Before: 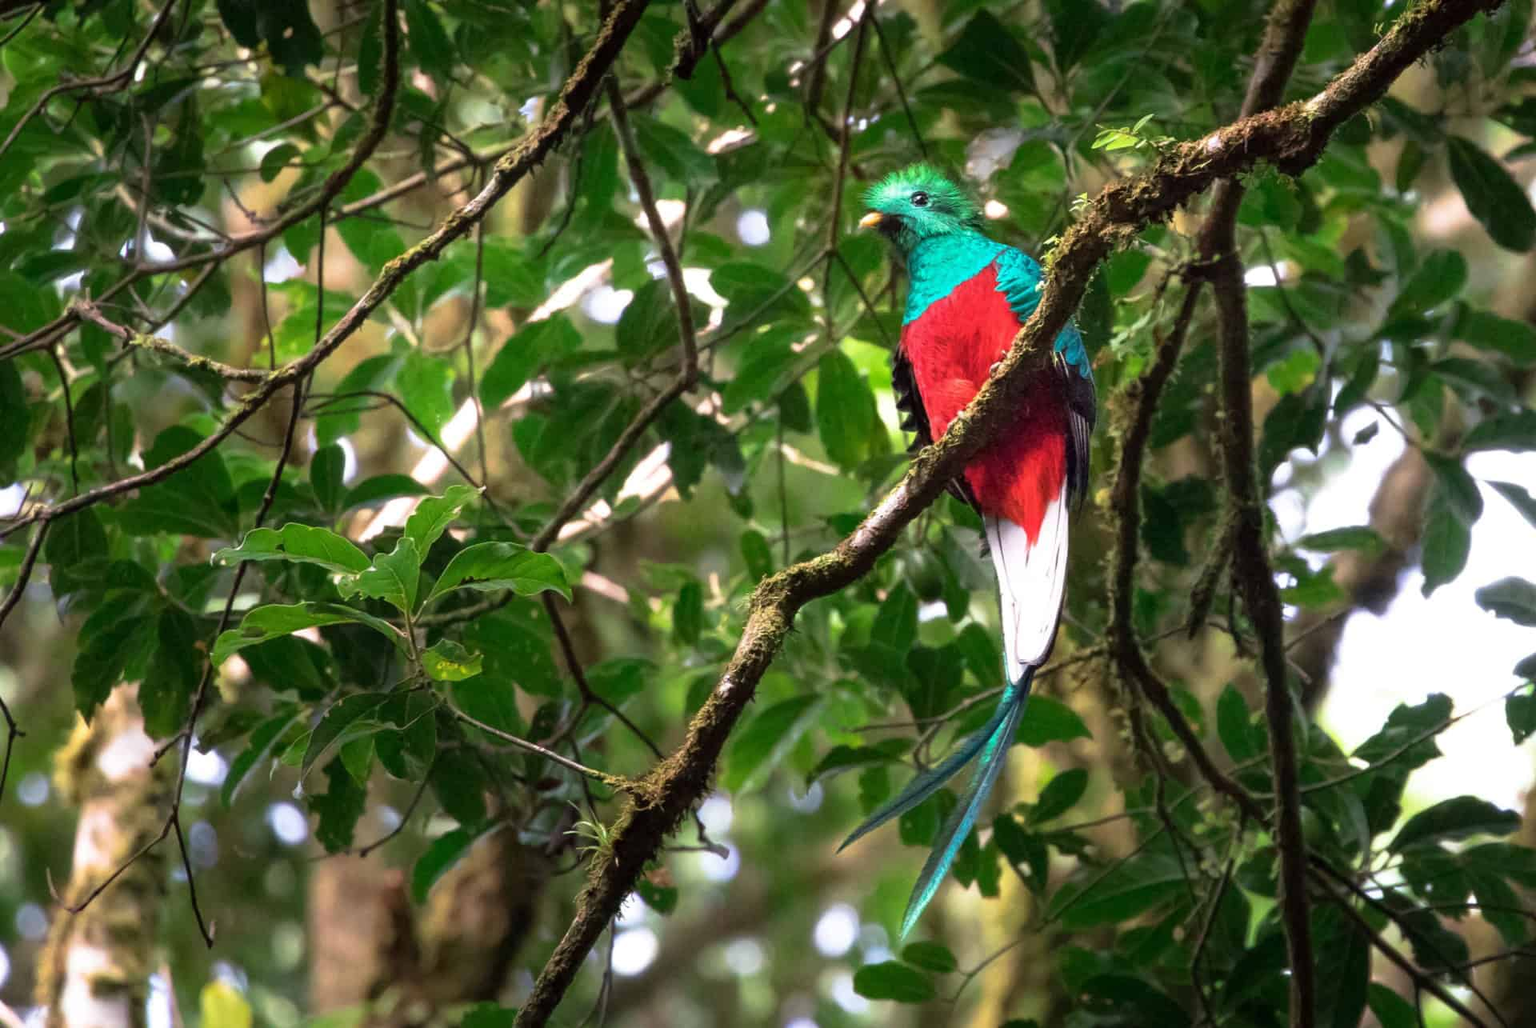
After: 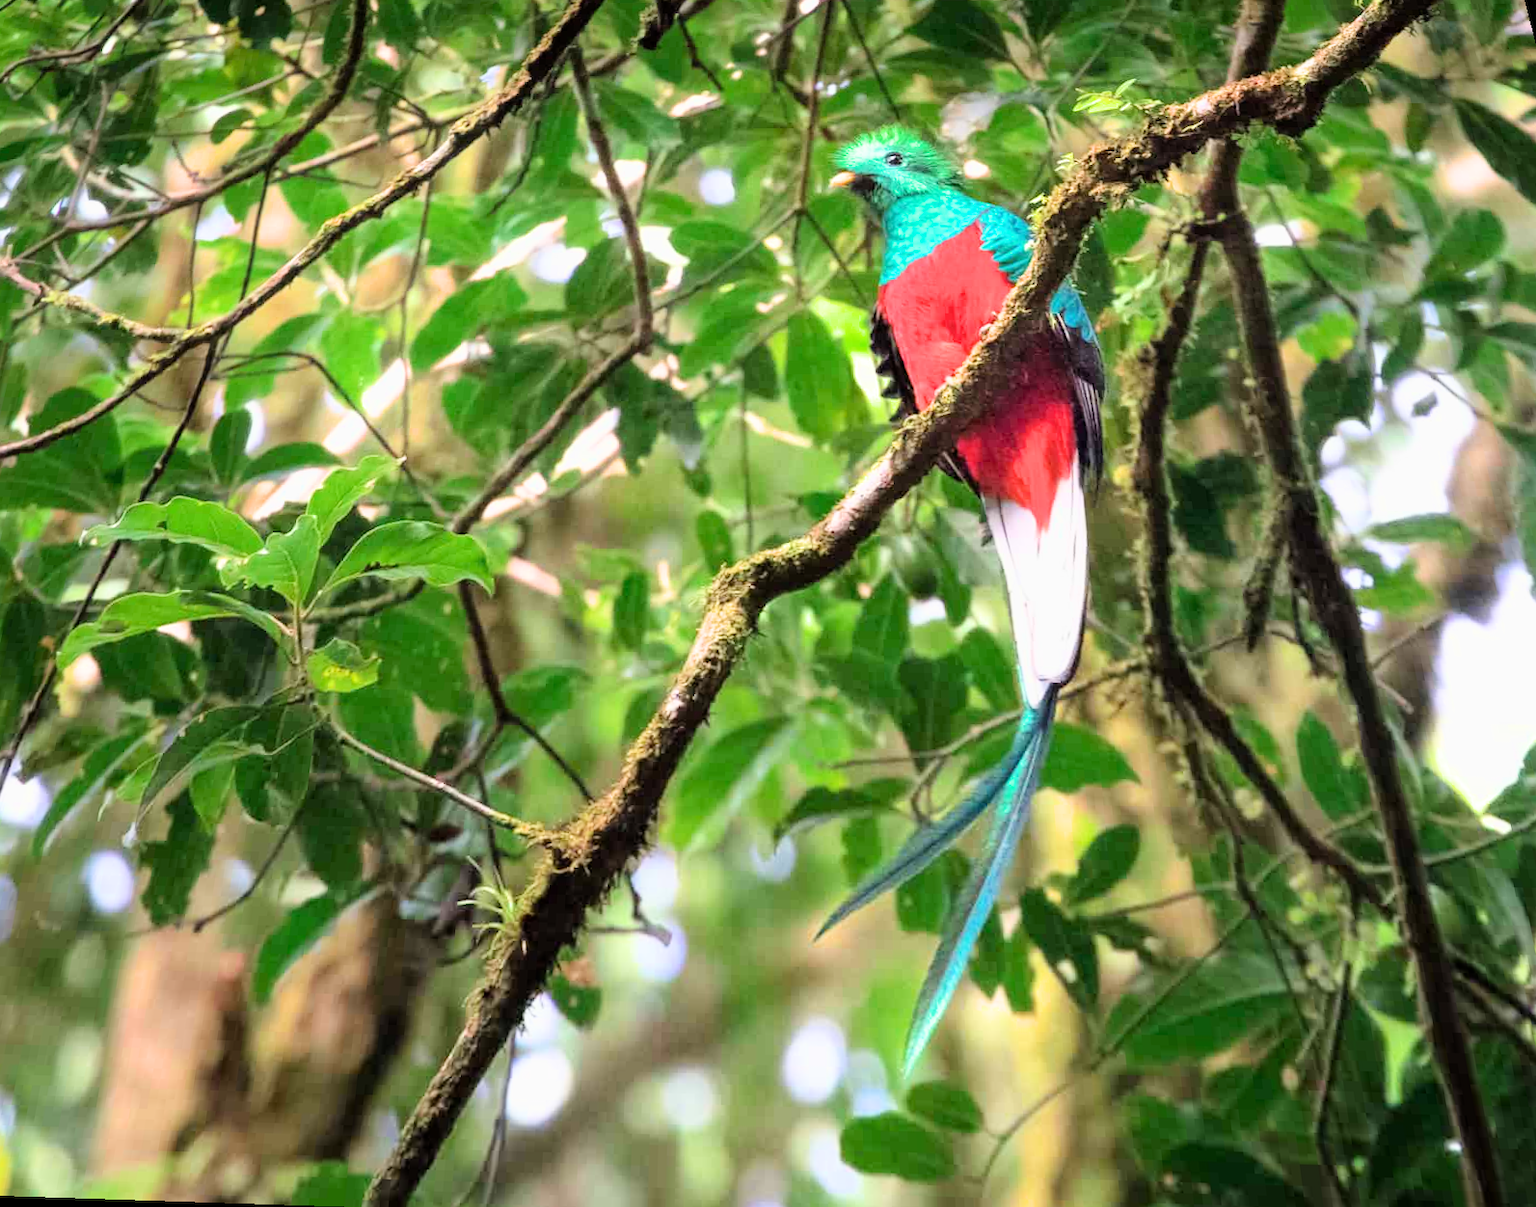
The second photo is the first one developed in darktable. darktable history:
rotate and perspective: rotation 0.72°, lens shift (vertical) -0.352, lens shift (horizontal) -0.051, crop left 0.152, crop right 0.859, crop top 0.019, crop bottom 0.964
filmic rgb: black relative exposure -7.65 EV, white relative exposure 4.56 EV, hardness 3.61, color science v6 (2022)
exposure: black level correction 0, exposure 1.55 EV, compensate exposure bias true, compensate highlight preservation false
